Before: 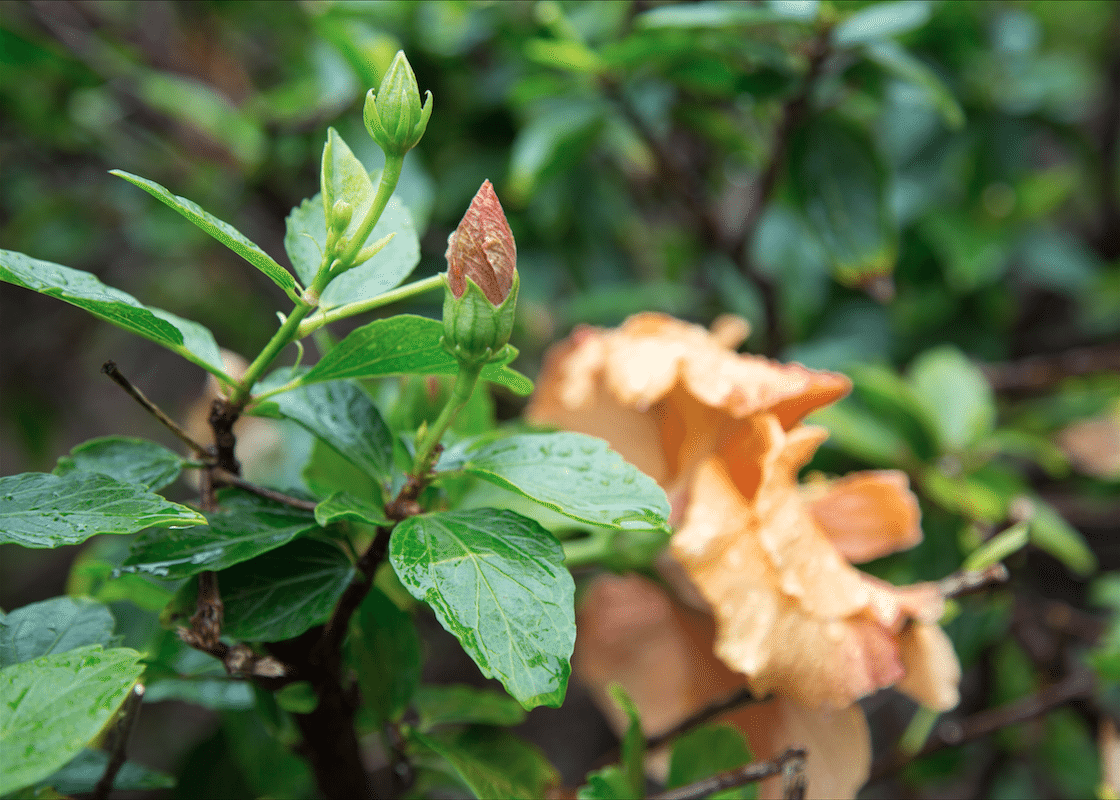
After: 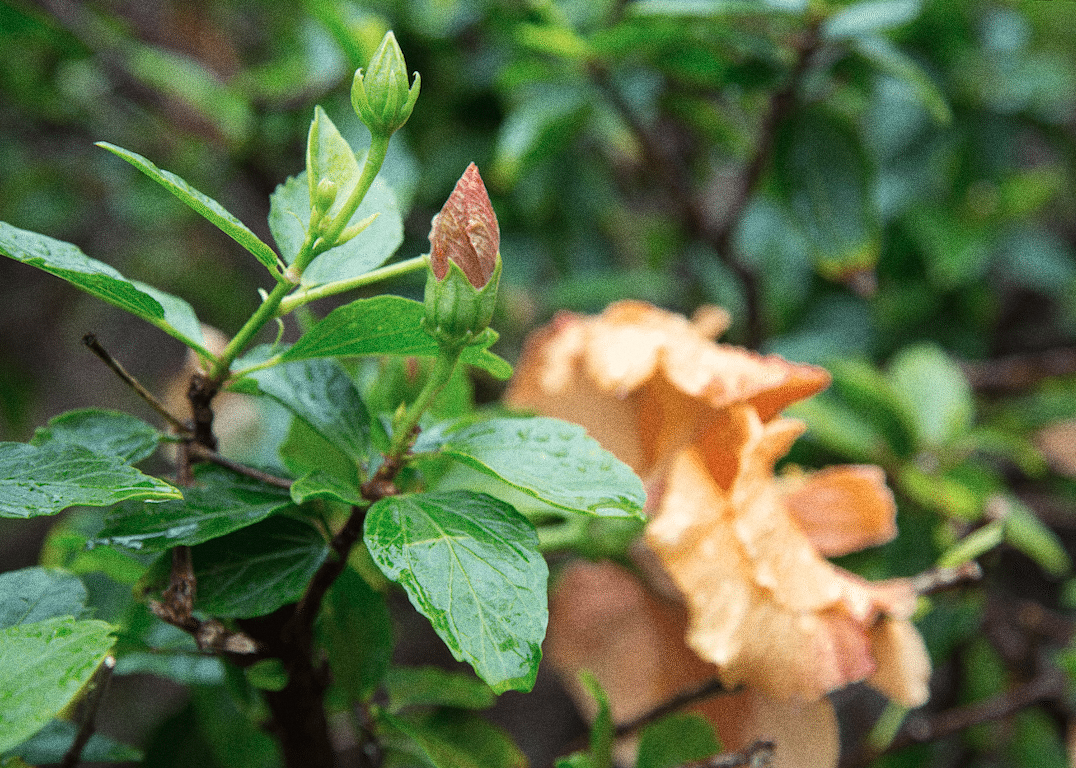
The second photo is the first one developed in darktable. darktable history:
crop and rotate: angle -1.69°
grain: coarseness 0.09 ISO, strength 40%
